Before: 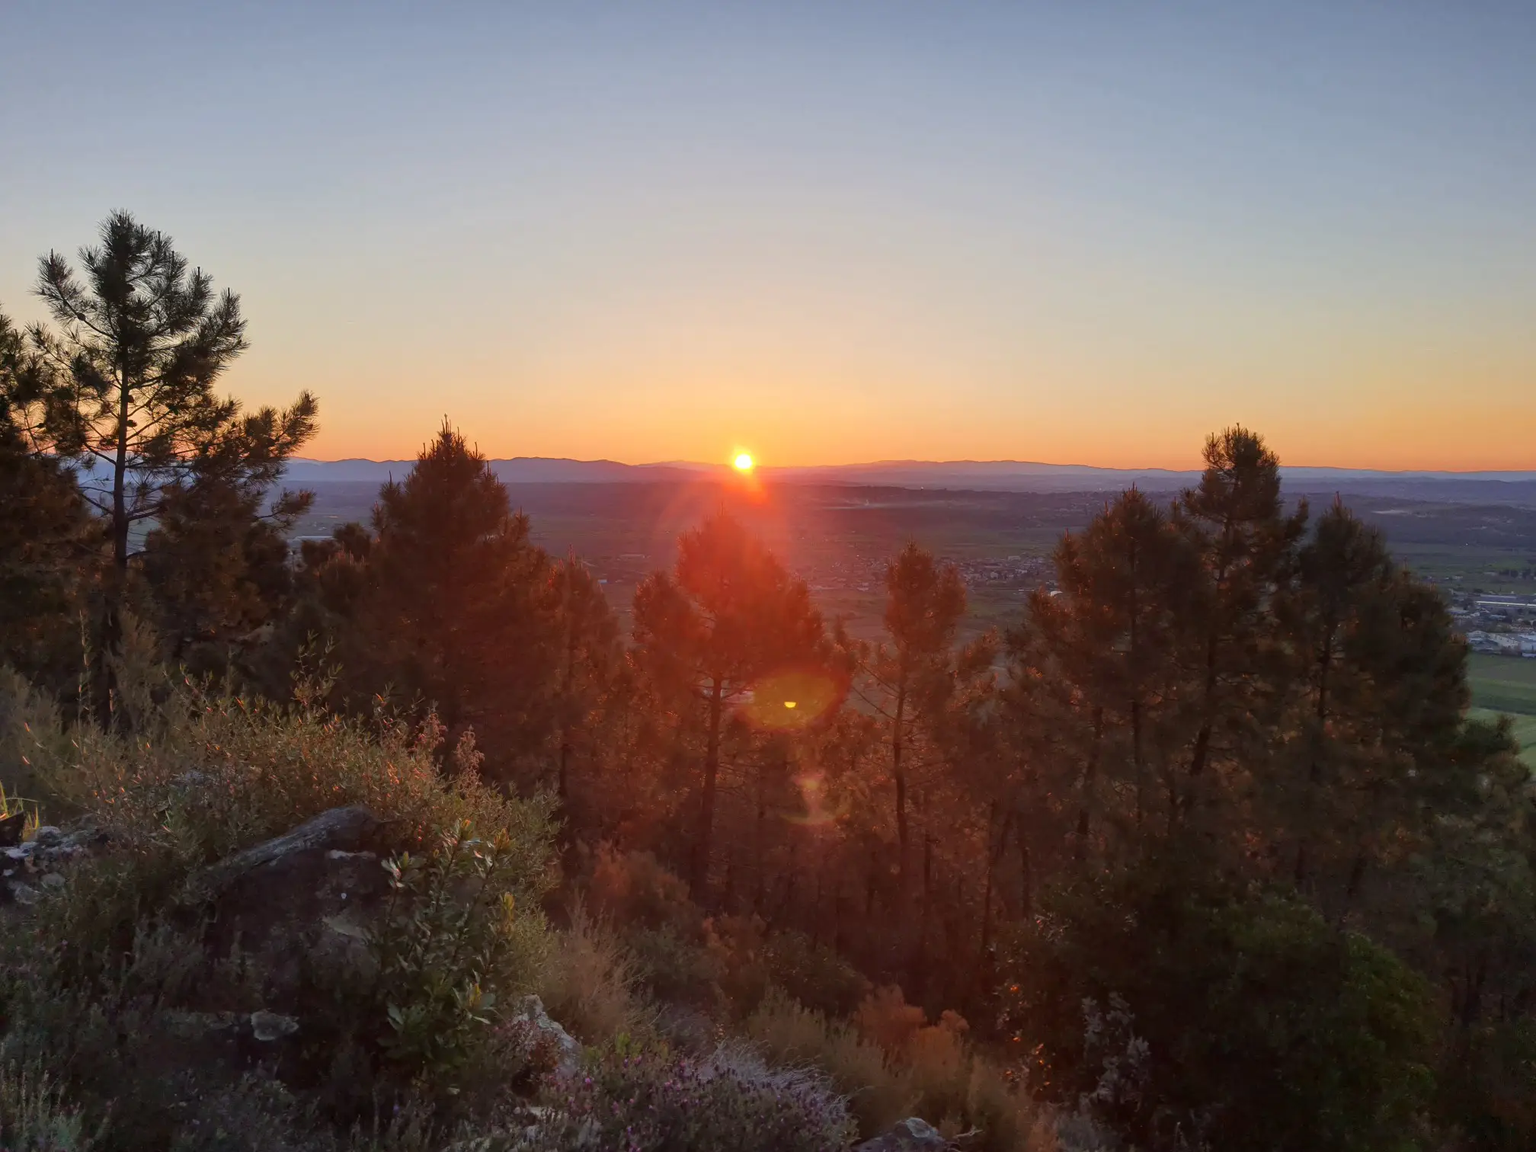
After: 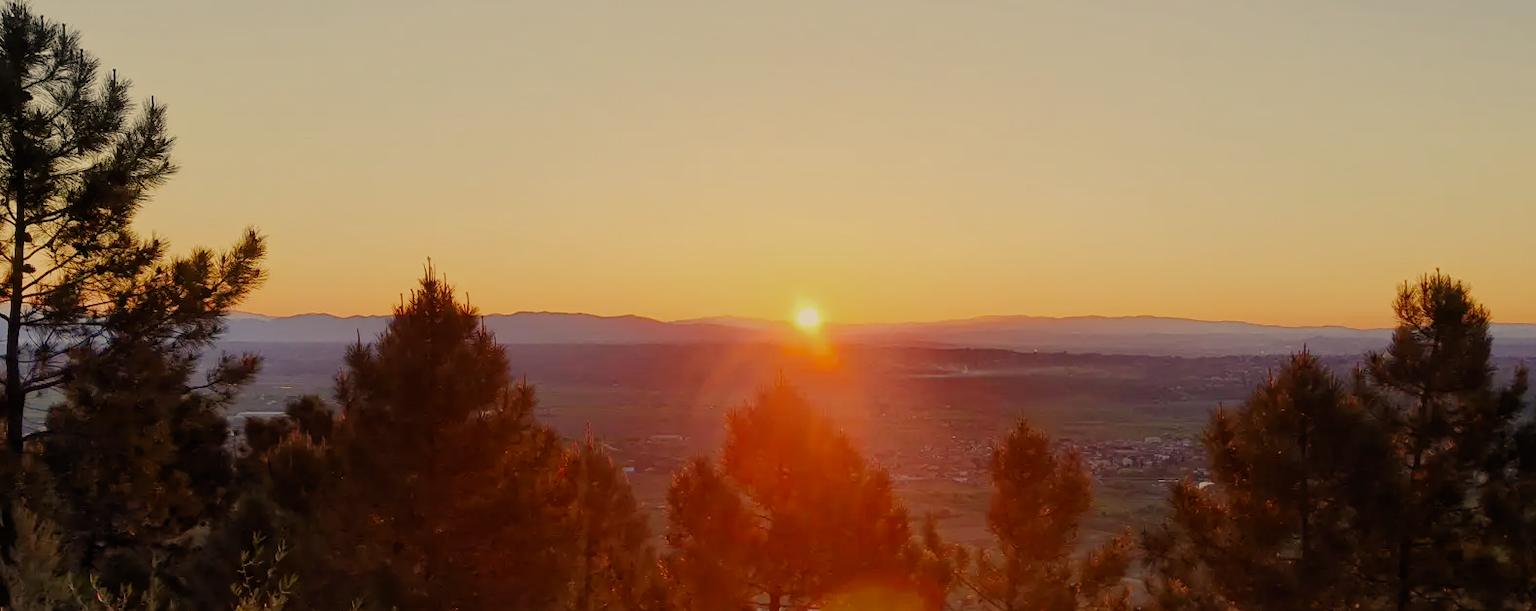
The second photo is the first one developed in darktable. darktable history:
crop: left 7.096%, top 18.475%, right 14.341%, bottom 39.843%
color correction: highlights a* 2.52, highlights b* 23.12
filmic rgb: black relative exposure -7.38 EV, white relative exposure 5.06 EV, hardness 3.19, preserve chrominance no, color science v5 (2021)
